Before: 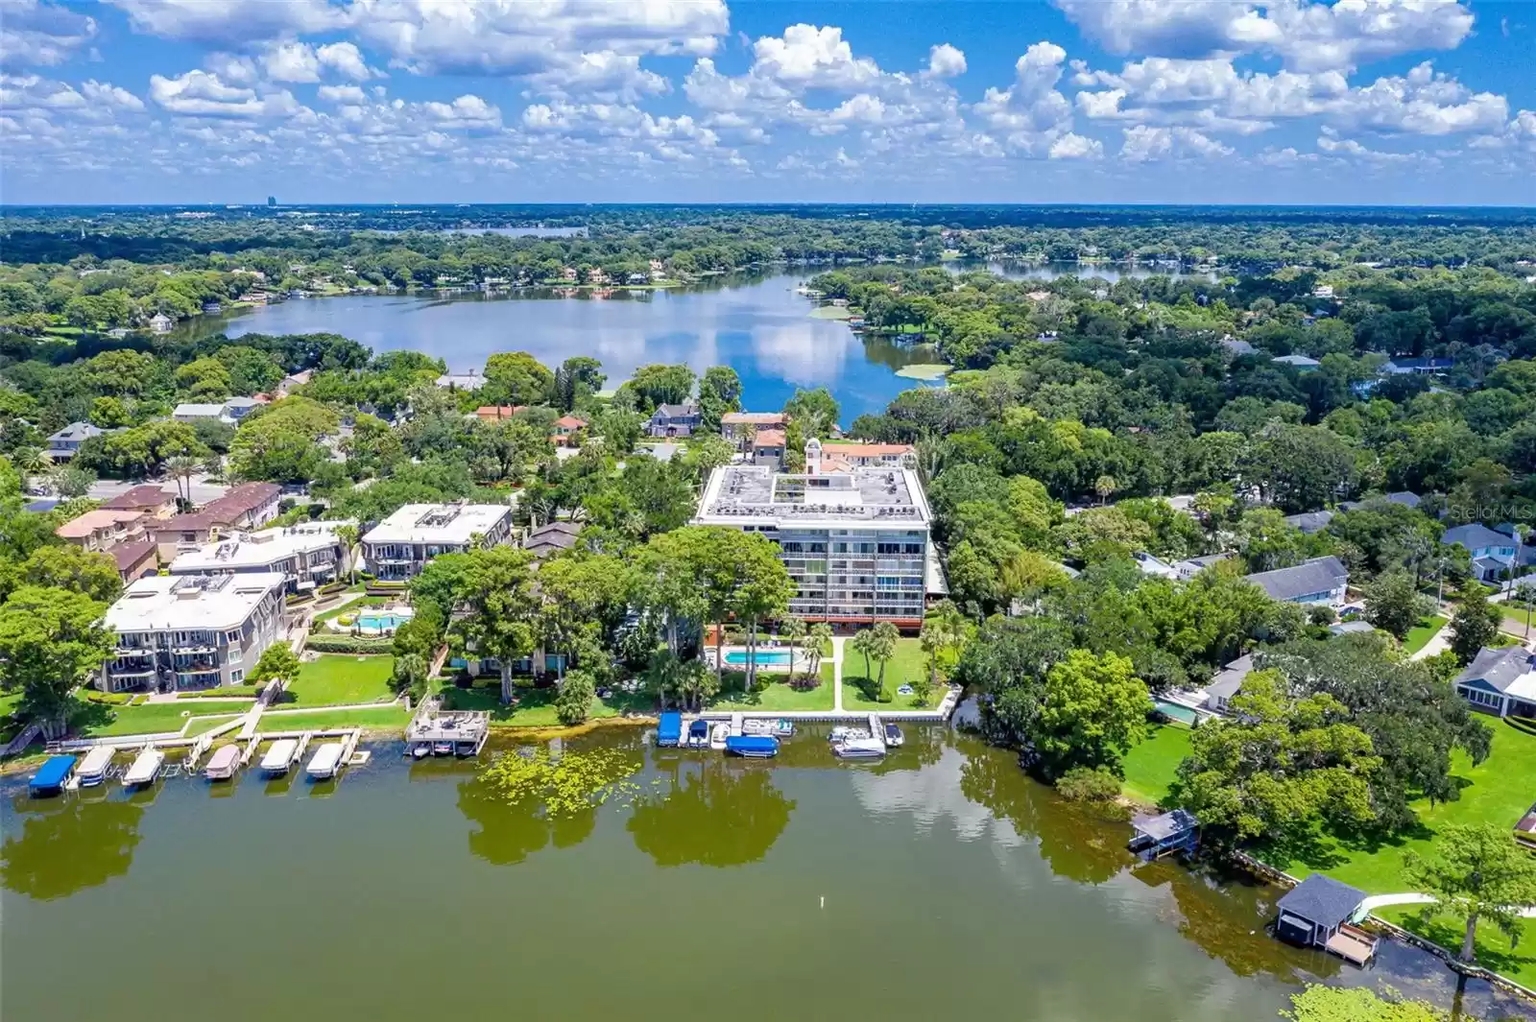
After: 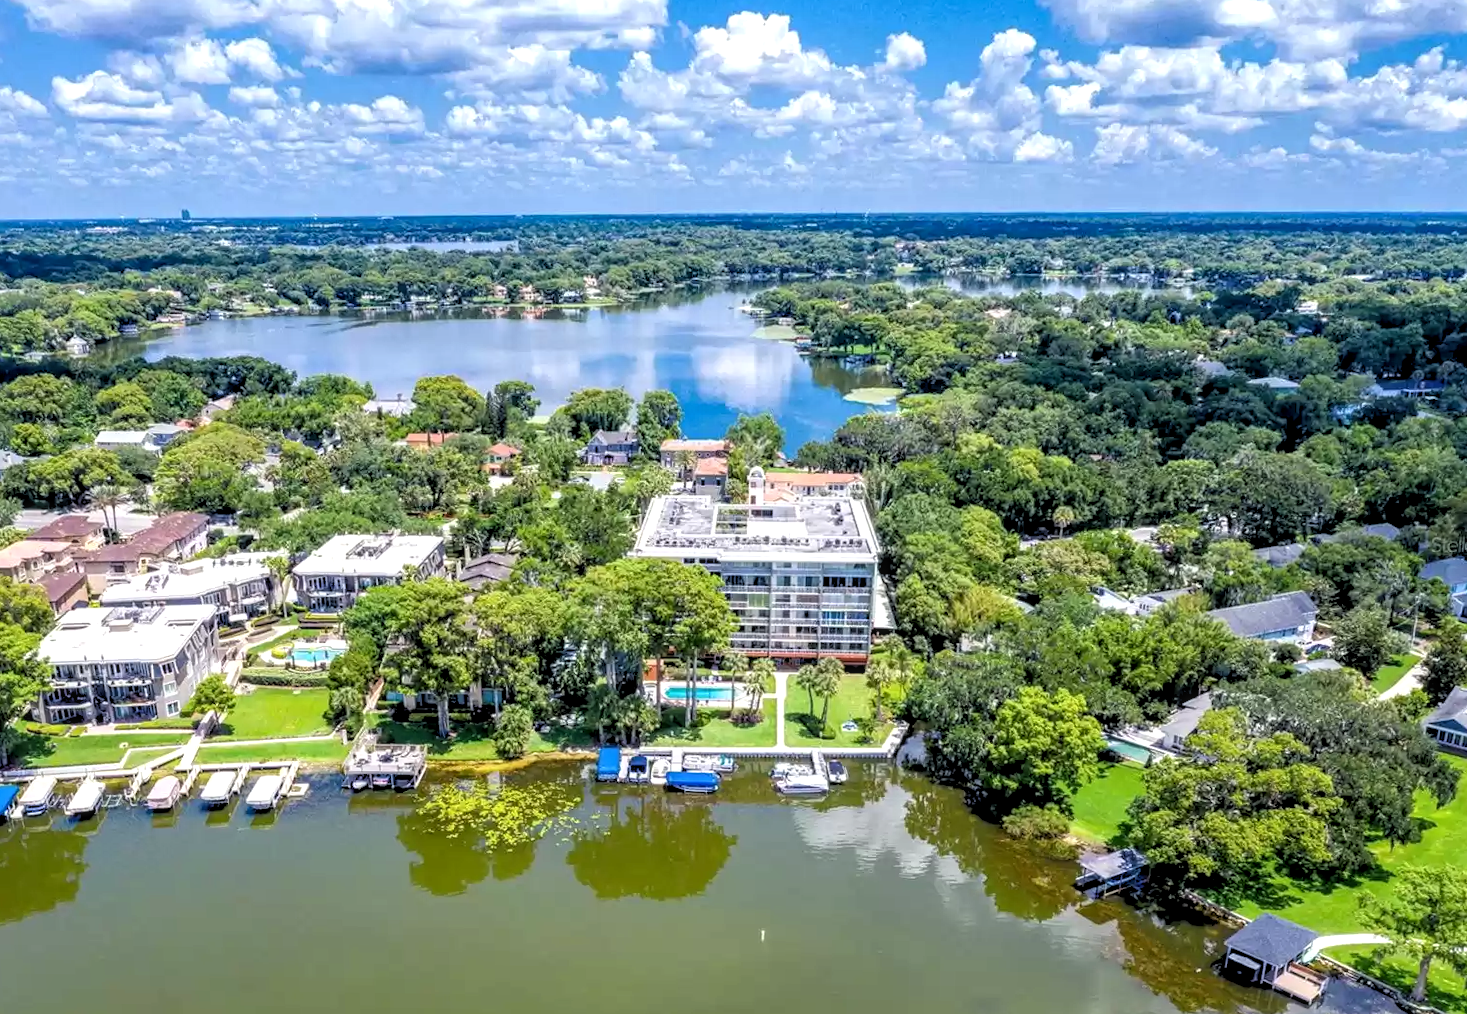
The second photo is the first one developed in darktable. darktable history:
rgb levels: levels [[0.01, 0.419, 0.839], [0, 0.5, 1], [0, 0.5, 1]]
crop and rotate: left 2.536%, right 1.107%, bottom 2.246%
local contrast: on, module defaults
rotate and perspective: rotation 0.074°, lens shift (vertical) 0.096, lens shift (horizontal) -0.041, crop left 0.043, crop right 0.952, crop top 0.024, crop bottom 0.979
